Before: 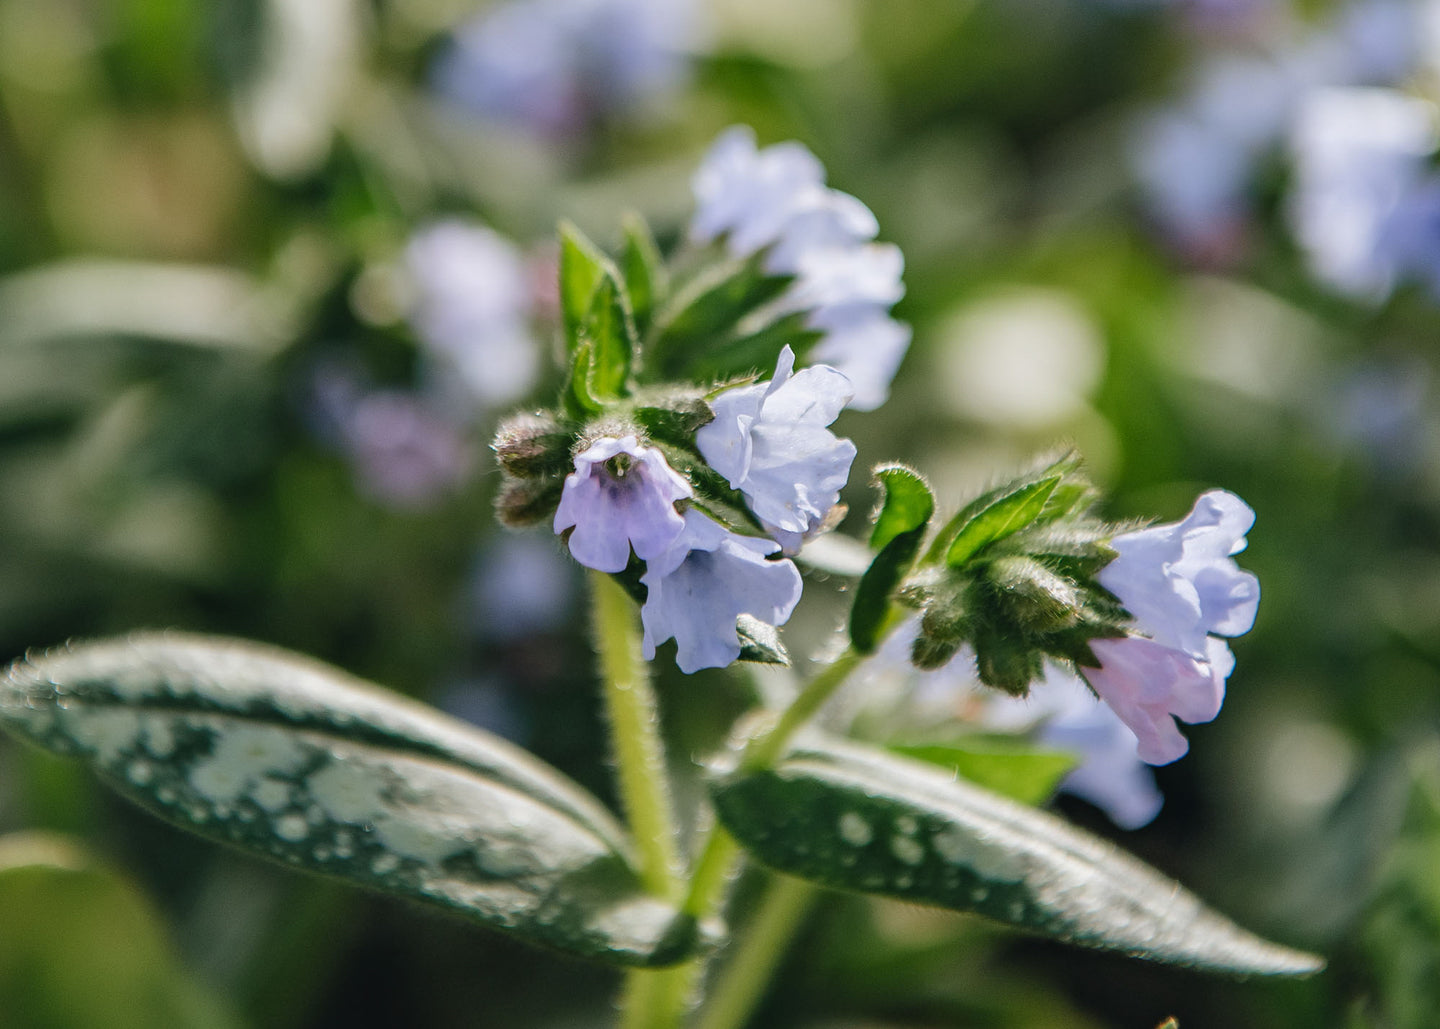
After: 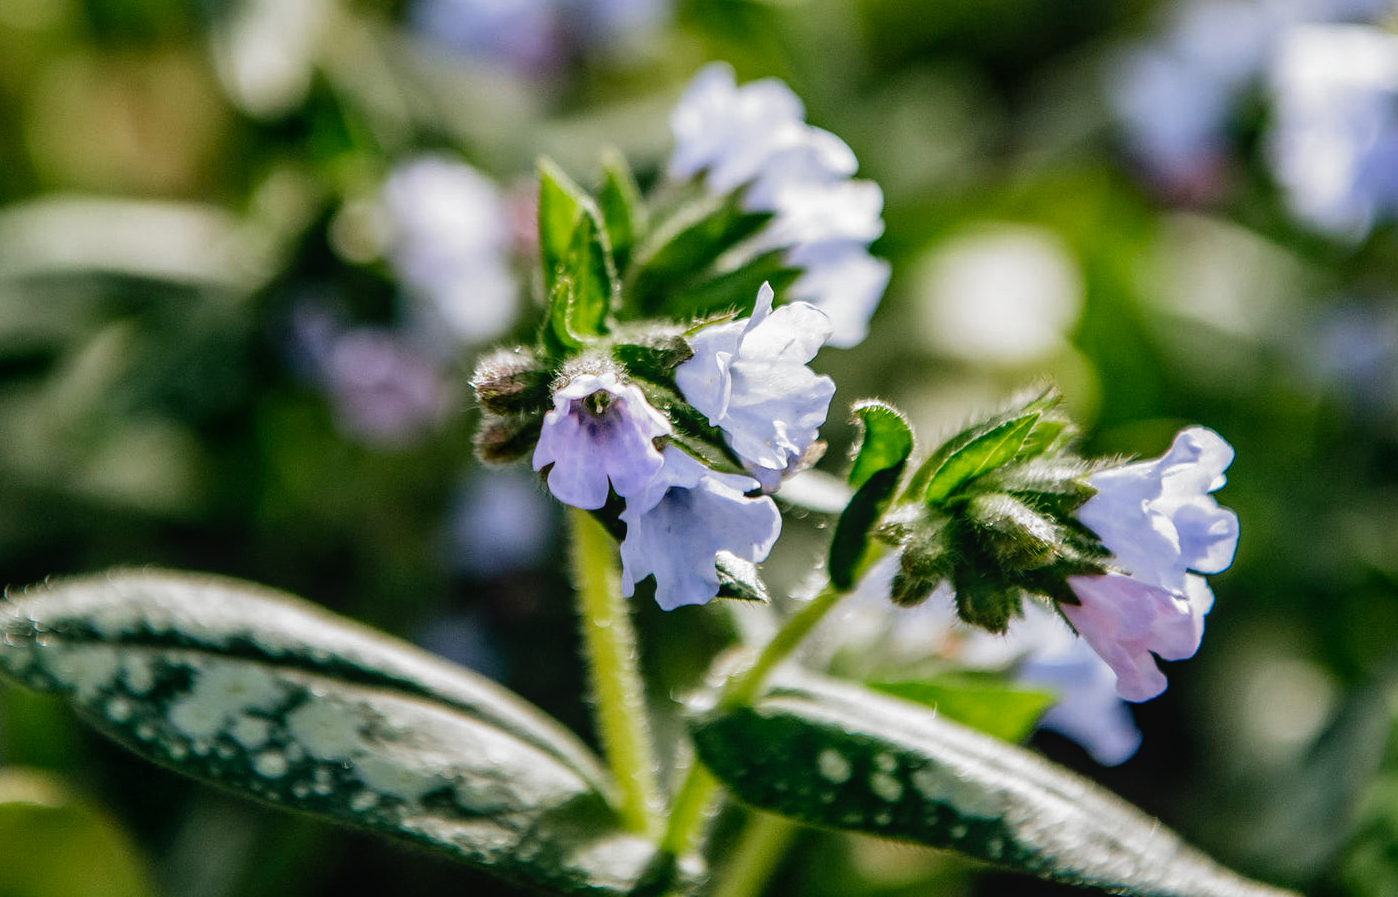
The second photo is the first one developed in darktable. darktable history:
crop: left 1.507%, top 6.147%, right 1.379%, bottom 6.637%
filmic rgb: black relative exposure -8.2 EV, white relative exposure 2.2 EV, threshold 3 EV, hardness 7.11, latitude 75%, contrast 1.325, highlights saturation mix -2%, shadows ↔ highlights balance 30%, preserve chrominance no, color science v5 (2021), contrast in shadows safe, contrast in highlights safe, enable highlight reconstruction true
local contrast: detail 110%
